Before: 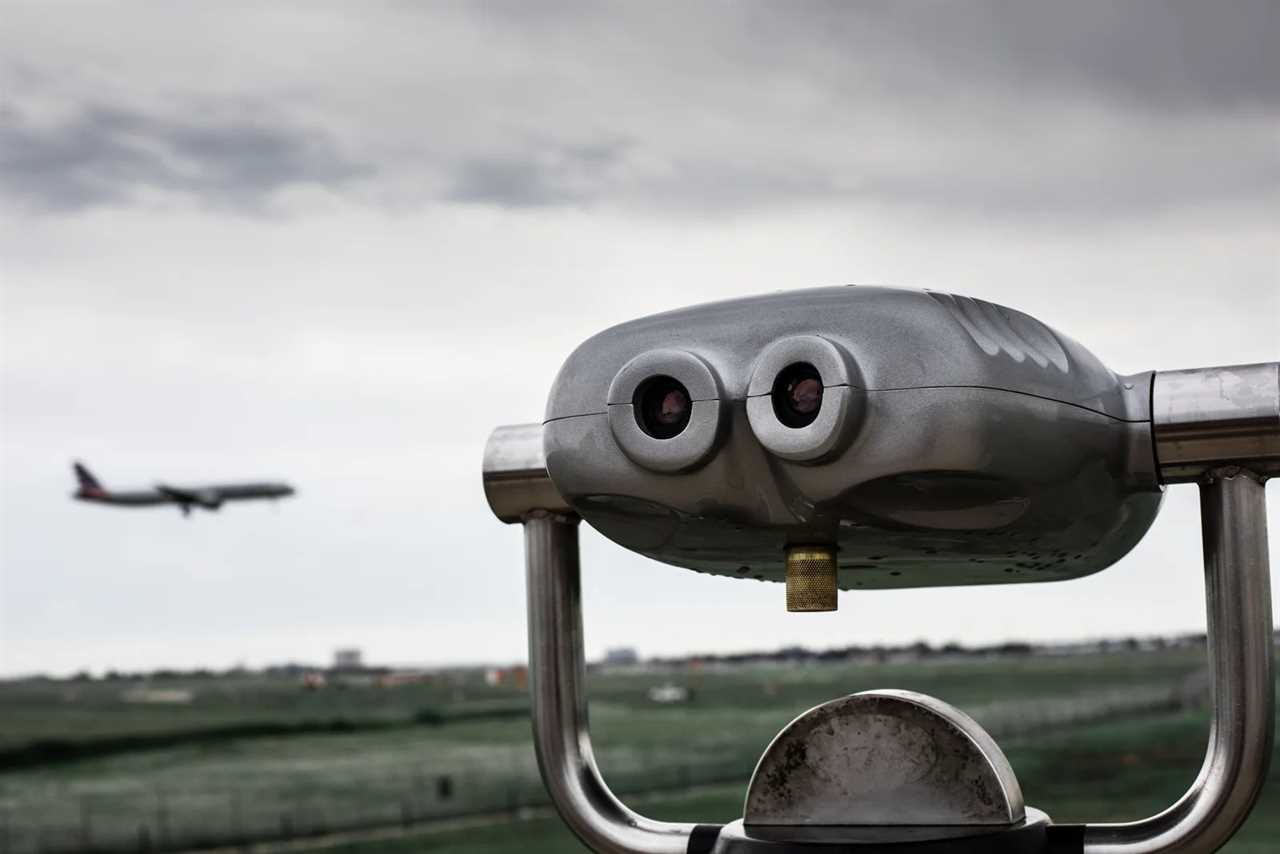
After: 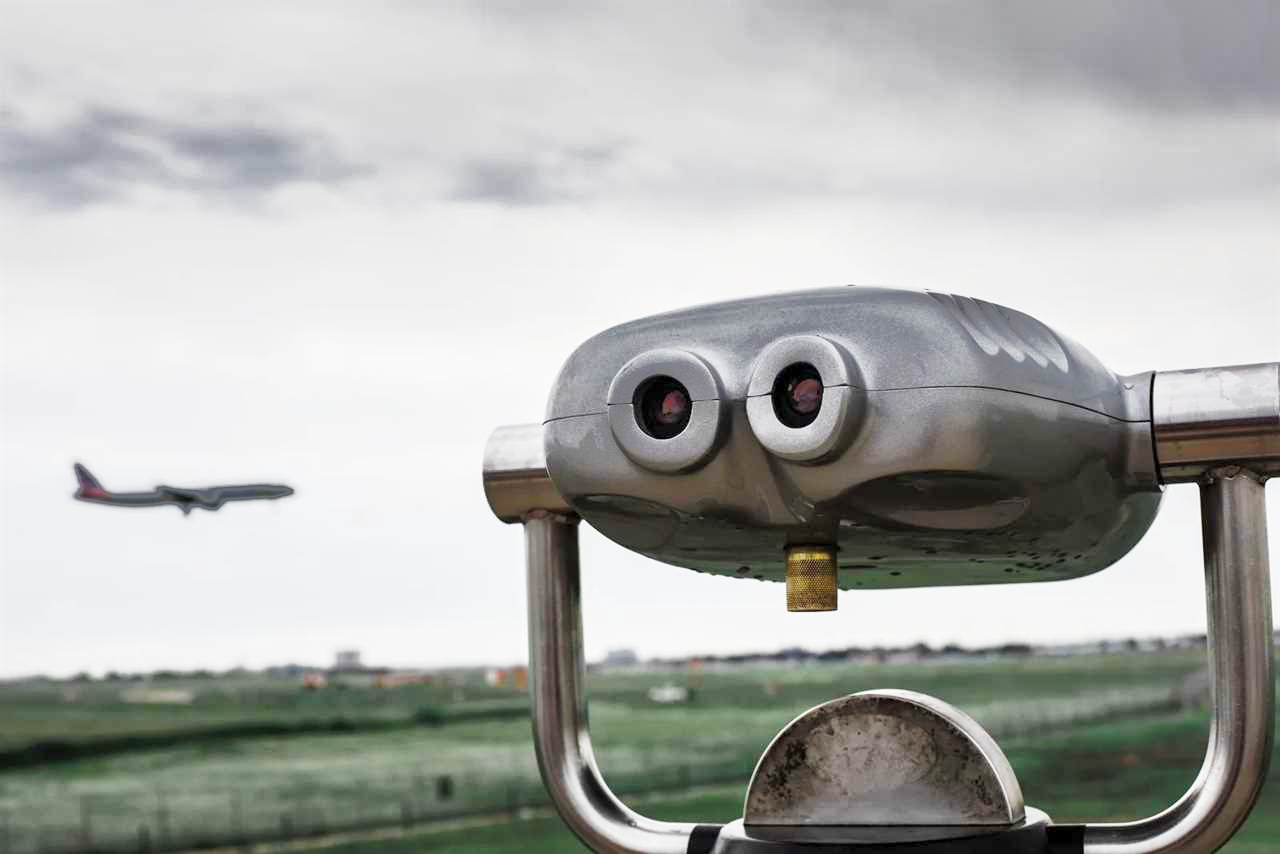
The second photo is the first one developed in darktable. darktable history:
shadows and highlights: shadows 60, highlights -60
tone curve: curves: ch0 [(0, 0) (0.003, 0.003) (0.011, 0.013) (0.025, 0.028) (0.044, 0.05) (0.069, 0.078) (0.1, 0.113) (0.136, 0.153) (0.177, 0.2) (0.224, 0.271) (0.277, 0.374) (0.335, 0.47) (0.399, 0.574) (0.468, 0.688) (0.543, 0.79) (0.623, 0.859) (0.709, 0.919) (0.801, 0.957) (0.898, 0.978) (1, 1)], preserve colors none
